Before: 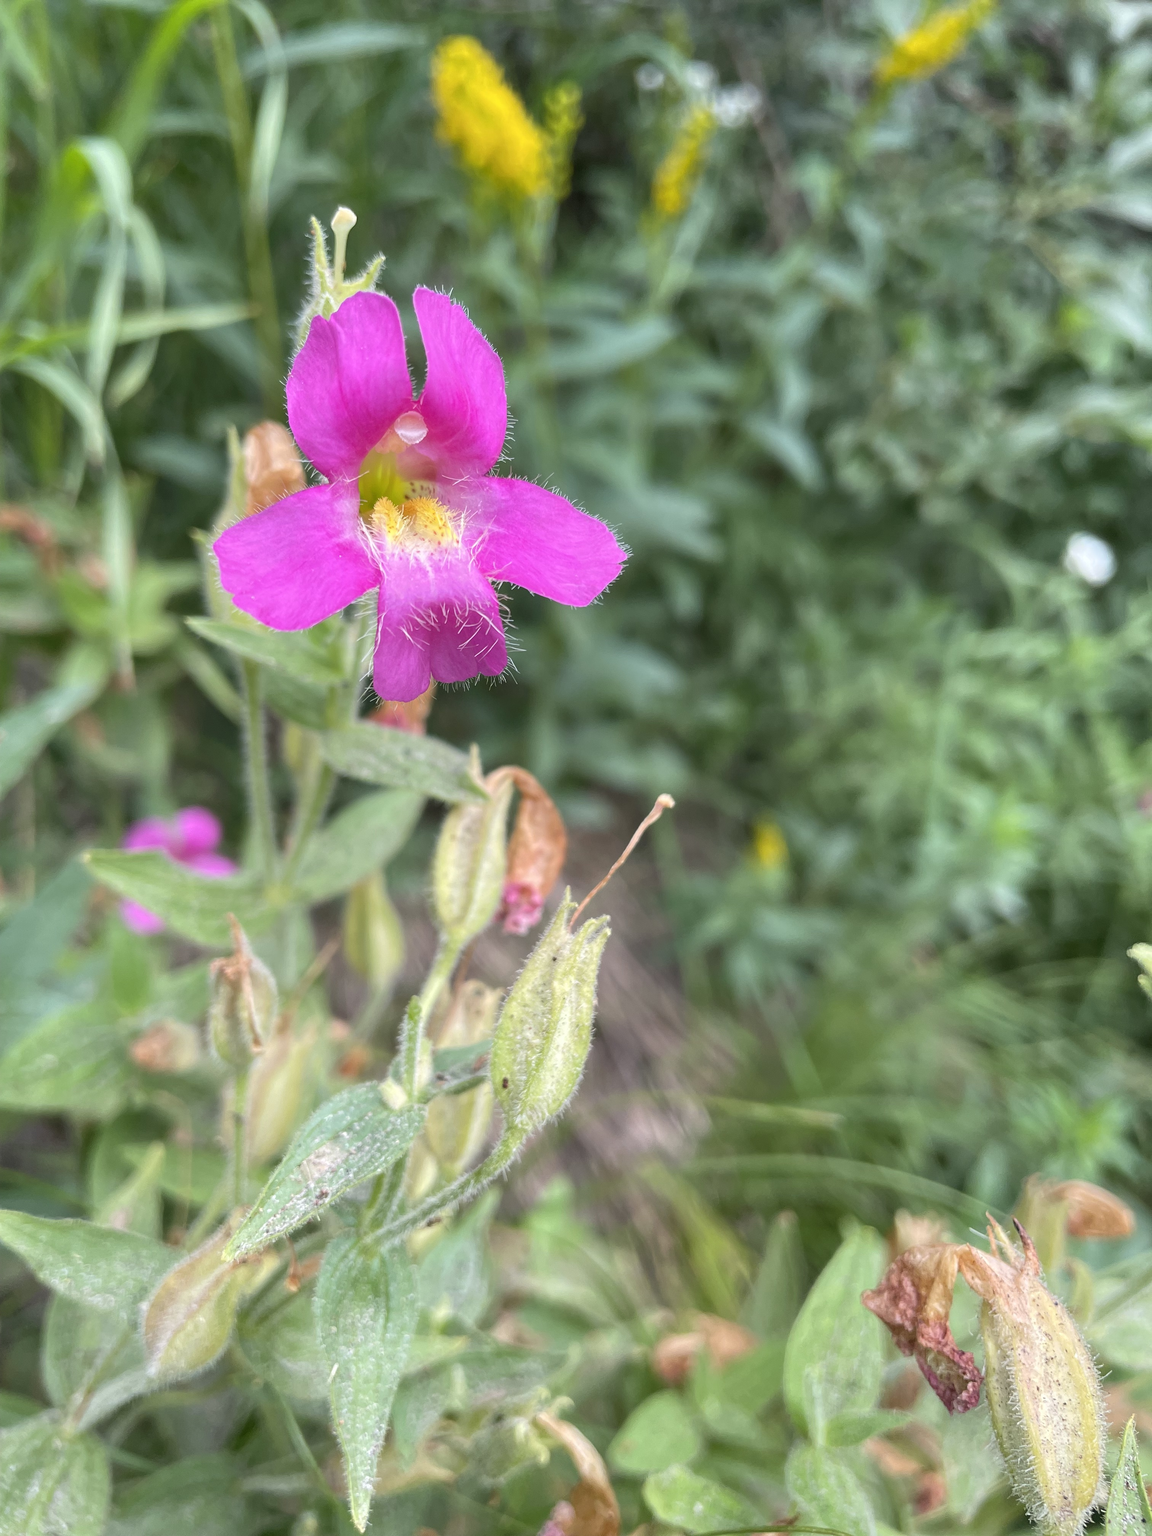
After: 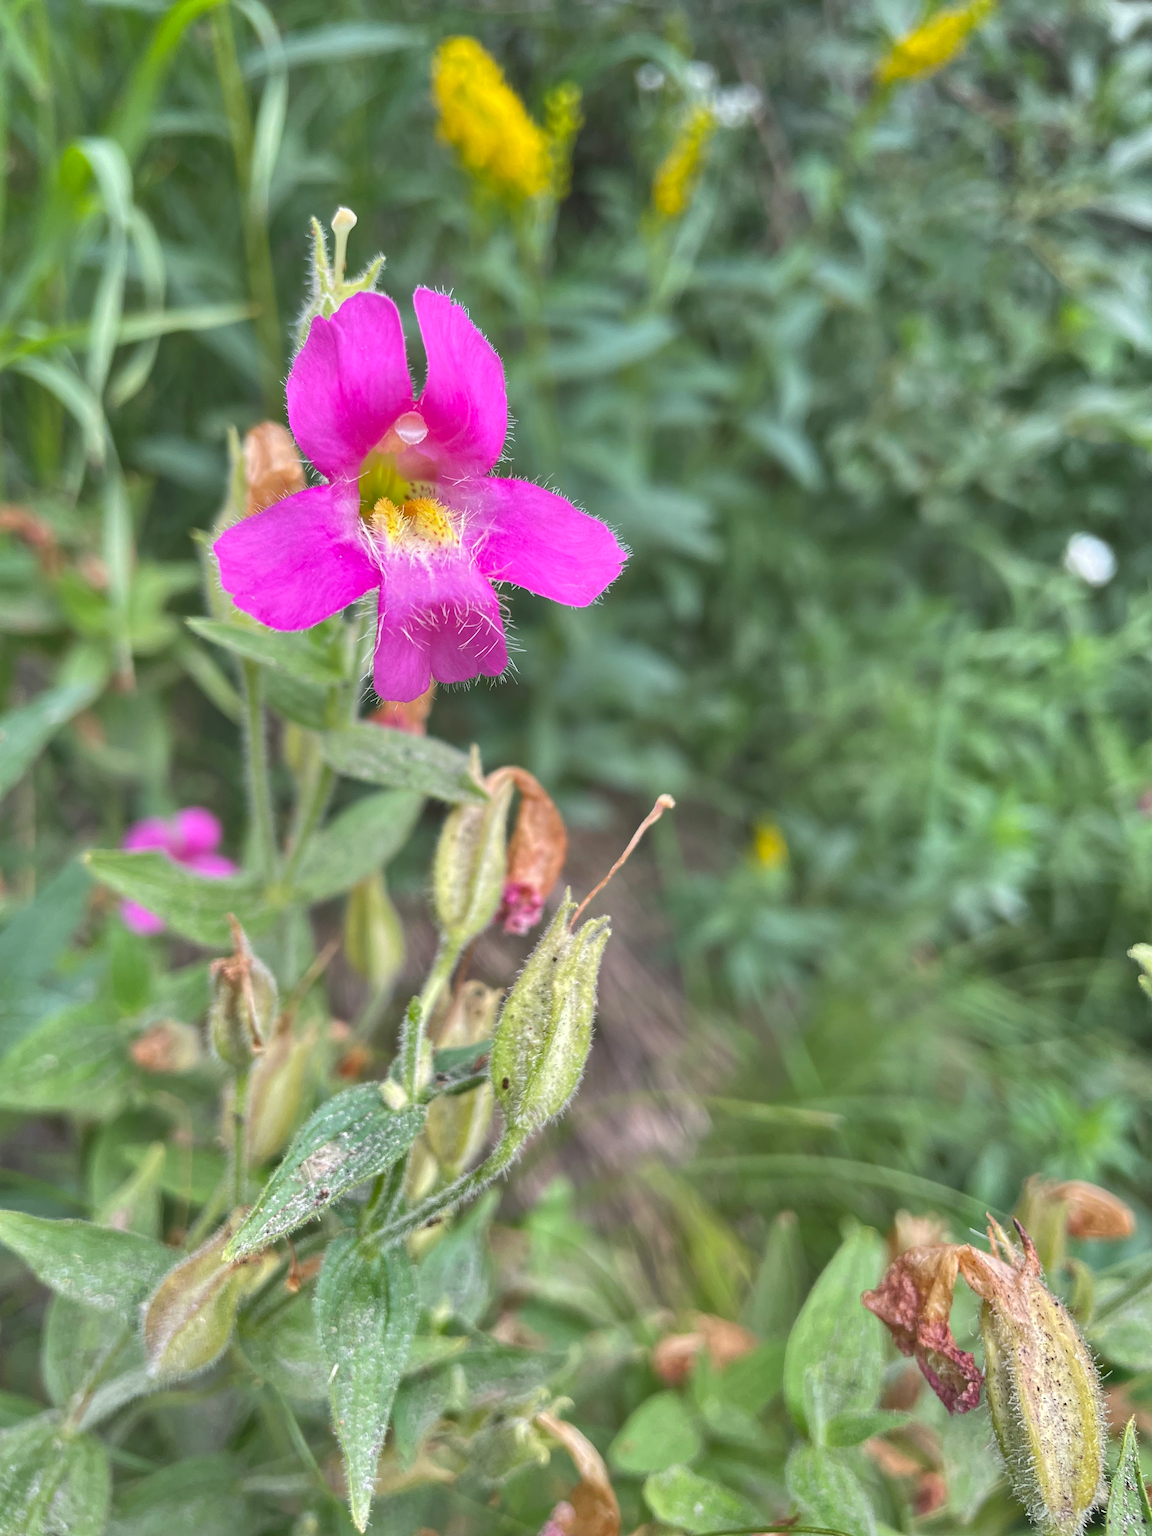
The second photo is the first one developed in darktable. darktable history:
shadows and highlights: radius 102.4, shadows 50.31, highlights -65.91, soften with gaussian
contrast equalizer: y [[0.439, 0.44, 0.442, 0.457, 0.493, 0.498], [0.5 ×6], [0.5 ×6], [0 ×6], [0 ×6]], mix 0.281
exposure: black level correction -0.008, exposure 0.071 EV, compensate highlight preservation false
